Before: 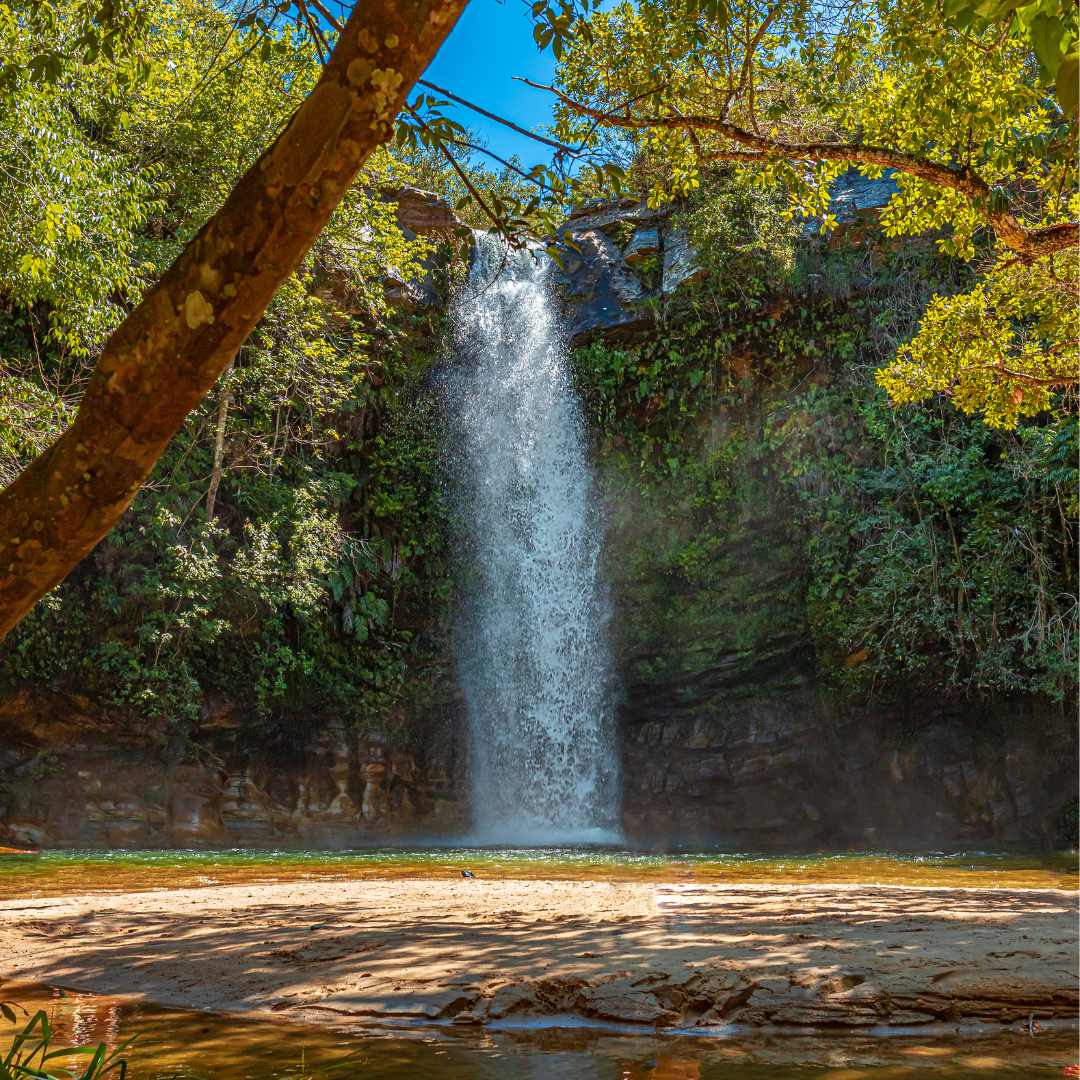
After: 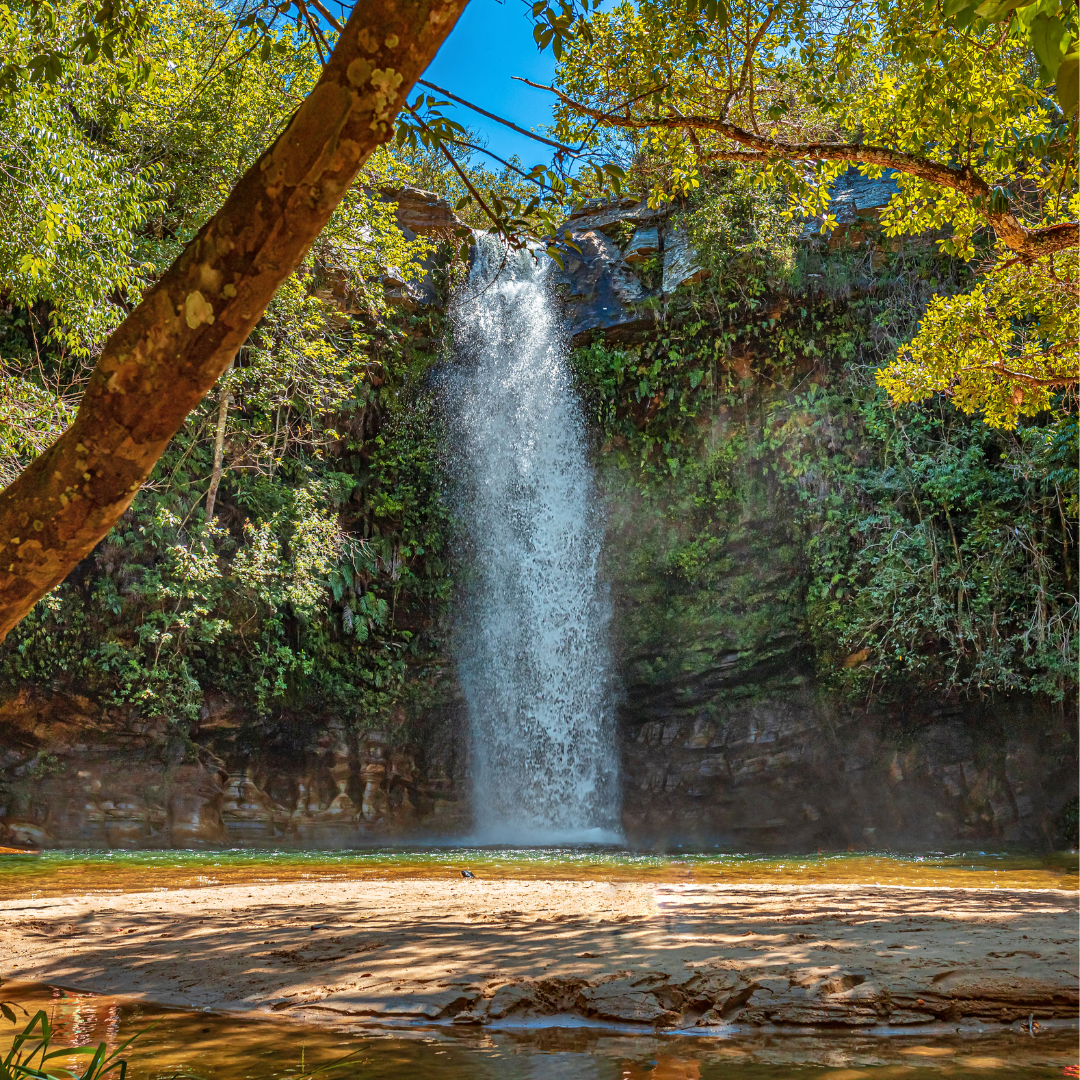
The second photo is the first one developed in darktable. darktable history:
shadows and highlights: shadows 60, soften with gaussian
local contrast: mode bilateral grid, contrast 10, coarseness 25, detail 115%, midtone range 0.2
